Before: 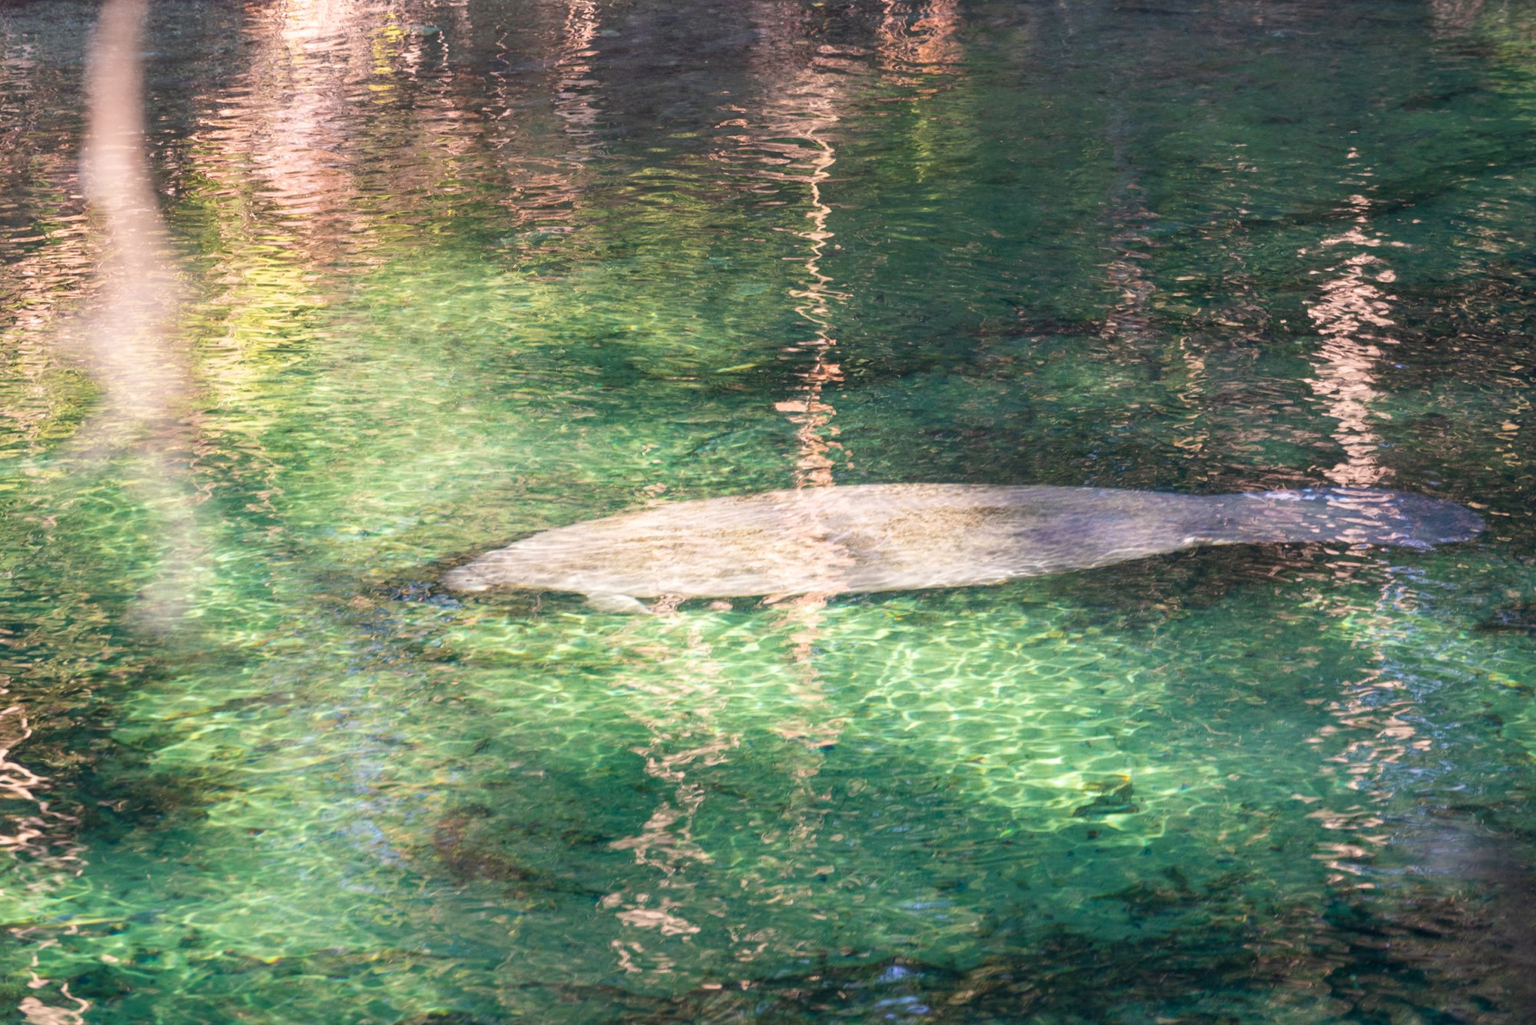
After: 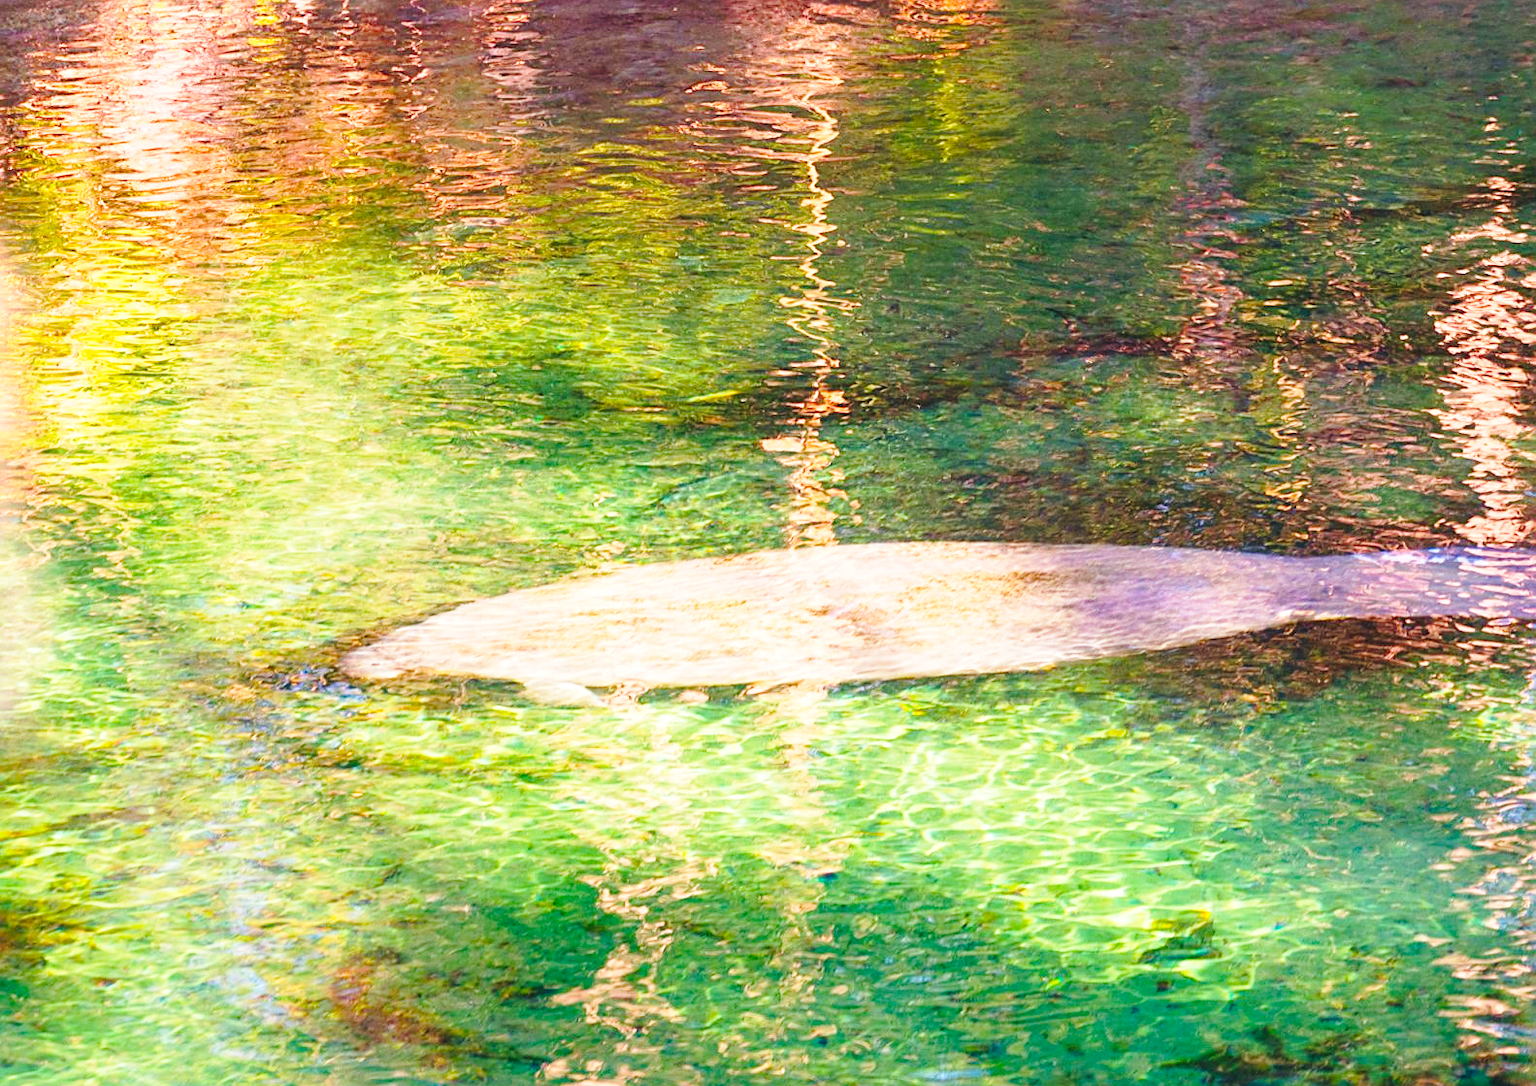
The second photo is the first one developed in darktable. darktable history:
sharpen: on, module defaults
base curve: curves: ch0 [(0, 0) (0.028, 0.03) (0.121, 0.232) (0.46, 0.748) (0.859, 0.968) (1, 1)], preserve colors none
crop: left 11.233%, top 5.384%, right 9.595%, bottom 10.649%
color balance rgb: power › chroma 1.549%, power › hue 26.04°, highlights gain › chroma 0.103%, highlights gain › hue 332.24°, perceptual saturation grading › global saturation 36.581%, perceptual saturation grading › shadows 34.809%, global vibrance 9.178%
contrast brightness saturation: contrast 0.027, brightness 0.058, saturation 0.134
